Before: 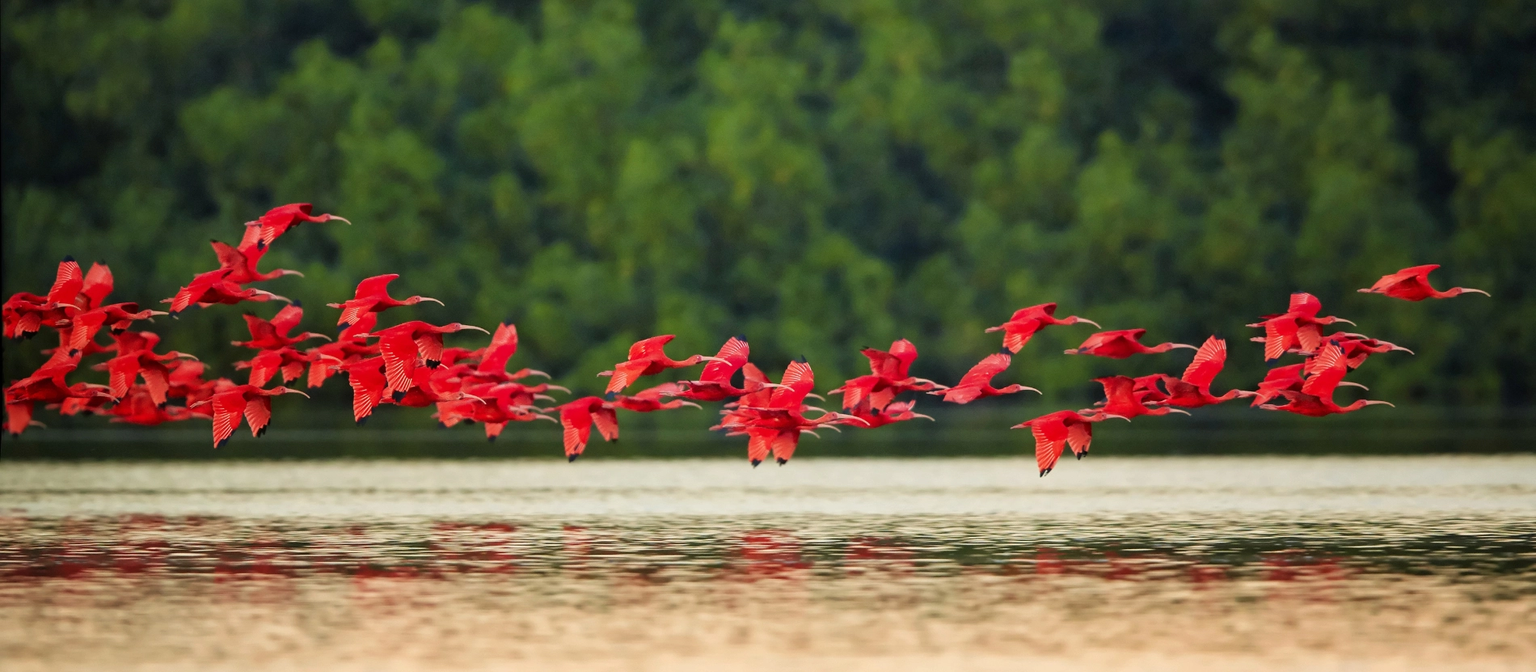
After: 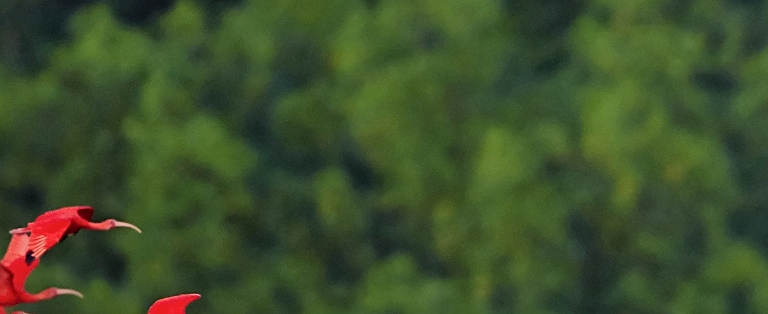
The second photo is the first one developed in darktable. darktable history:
sharpen: on, module defaults
shadows and highlights: soften with gaussian
crop: left 15.438%, top 5.453%, right 44.103%, bottom 56.667%
exposure: exposure -0.553 EV, compensate highlight preservation false
